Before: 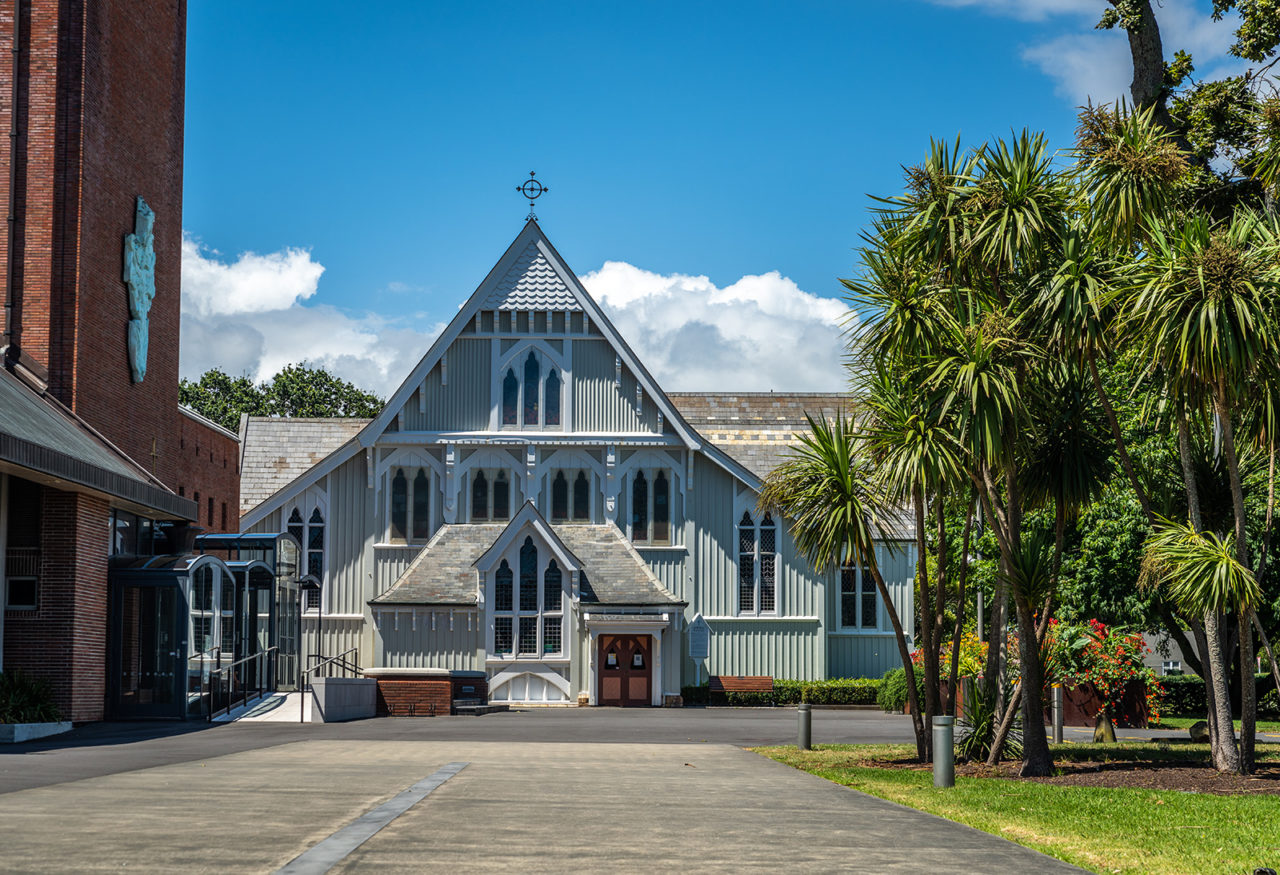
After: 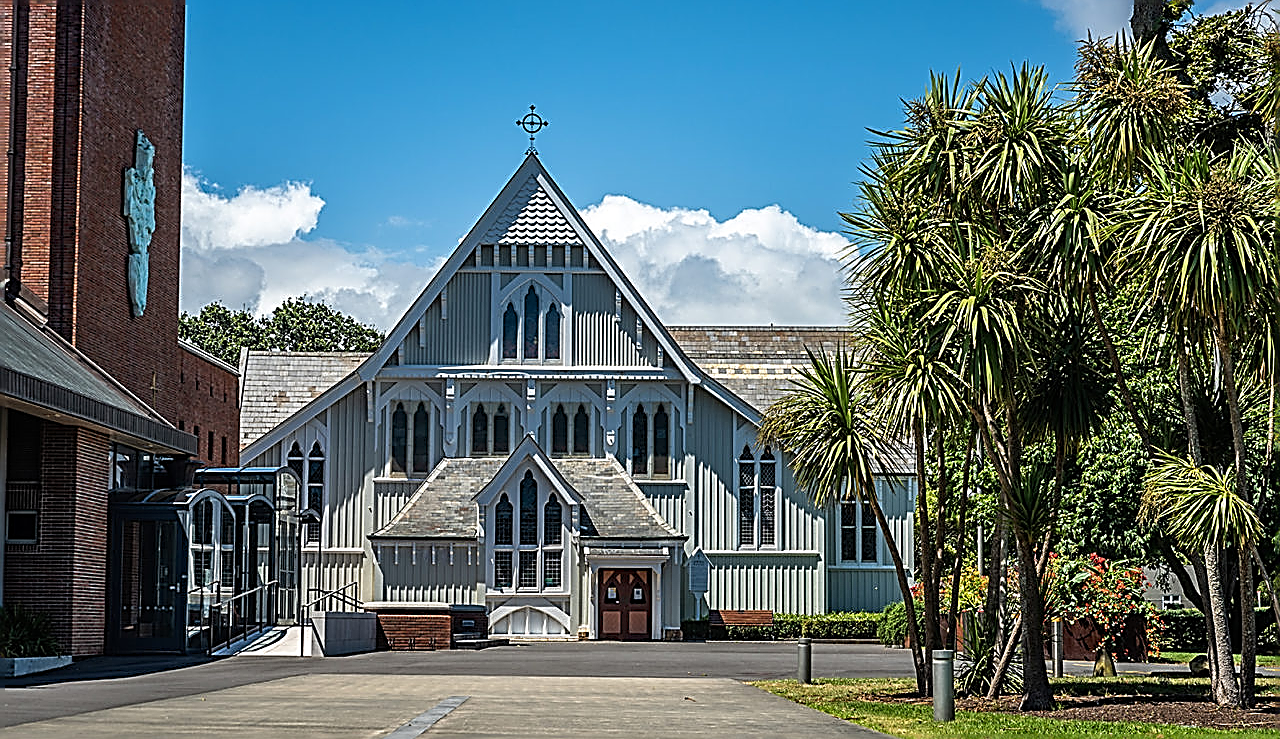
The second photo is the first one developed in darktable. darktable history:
levels: mode automatic, levels [0.016, 0.492, 0.969]
crop: top 7.575%, bottom 7.929%
sharpen: amount 1.983
tone equalizer: on, module defaults
